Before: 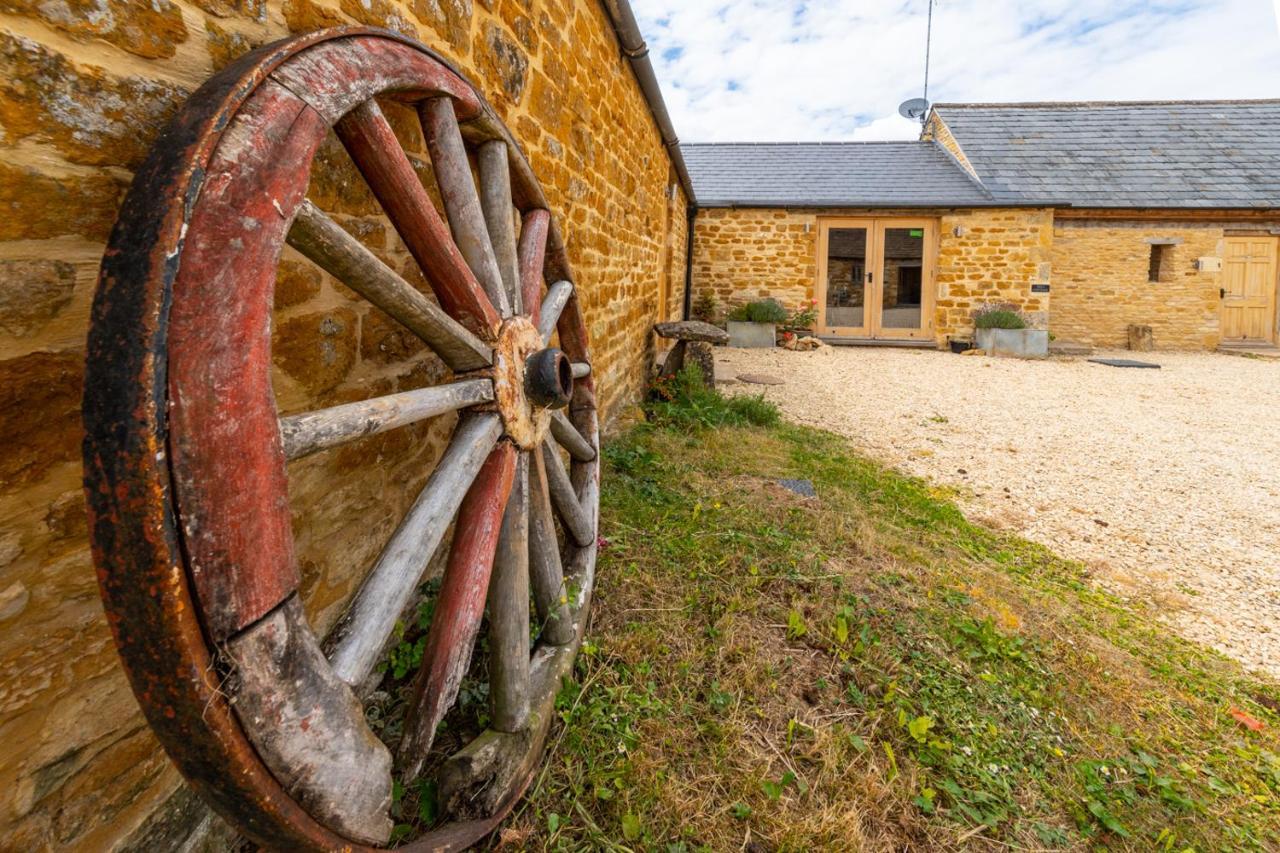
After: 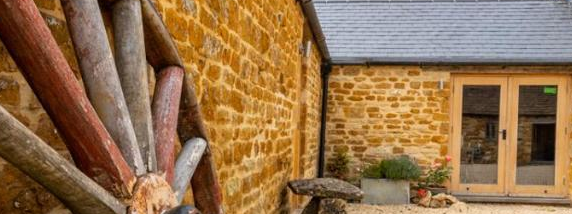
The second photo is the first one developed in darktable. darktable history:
crop: left 28.64%, top 16.832%, right 26.637%, bottom 58.055%
filmic rgb: black relative exposure -16 EV, white relative exposure 2.93 EV, hardness 10.04, color science v6 (2022)
